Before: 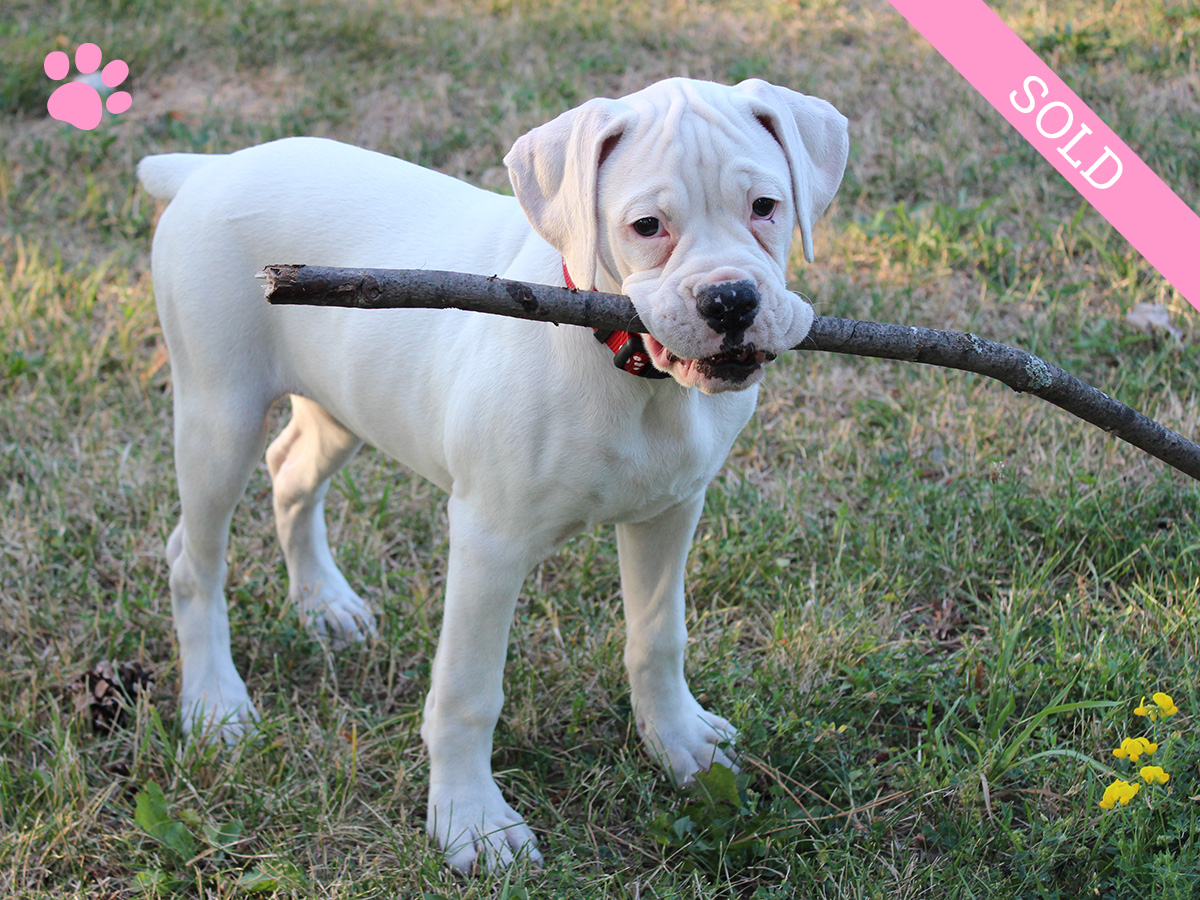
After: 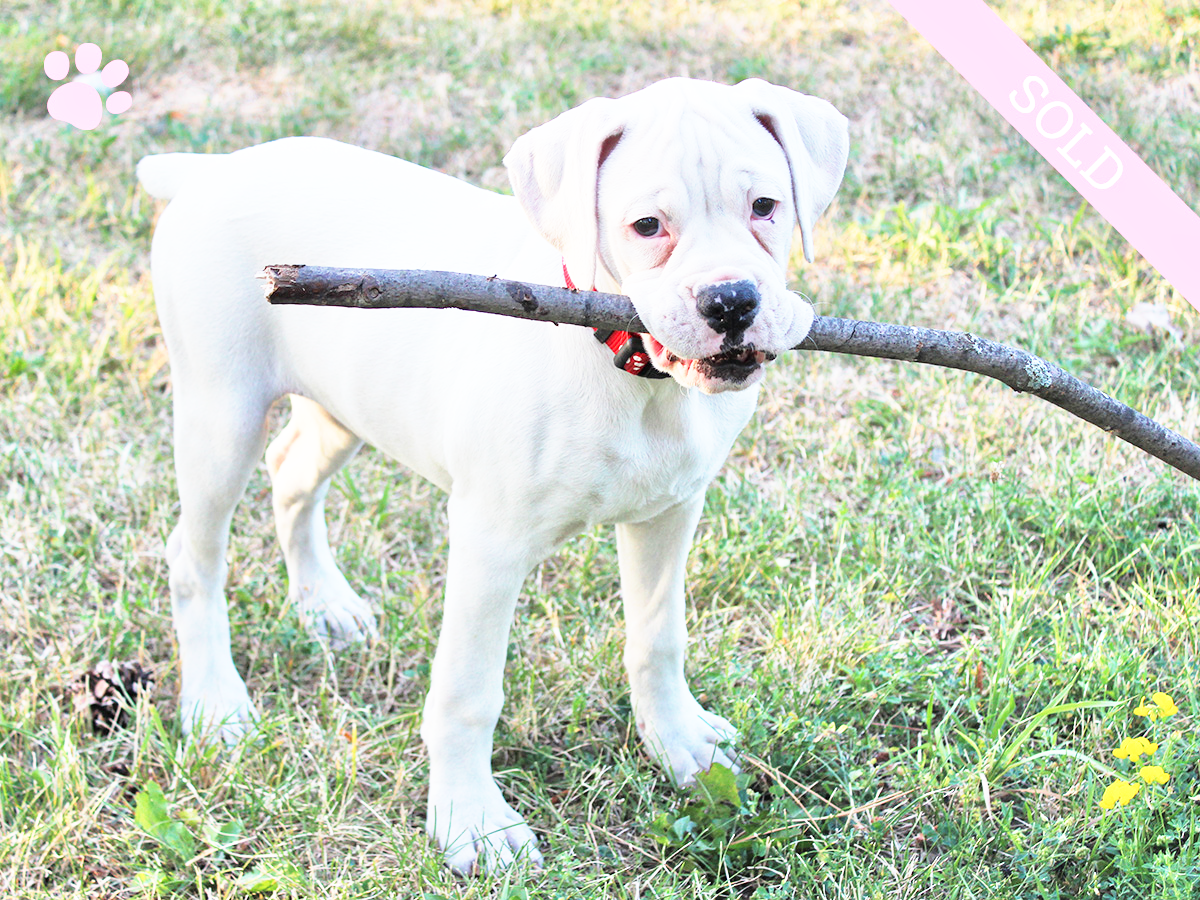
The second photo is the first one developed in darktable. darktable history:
base curve: curves: ch0 [(0, 0) (0.495, 0.917) (1, 1)], preserve colors none
tone equalizer: -7 EV 0.15 EV, -6 EV 0.6 EV, -5 EV 1.15 EV, -4 EV 1.33 EV, -3 EV 1.15 EV, -2 EV 0.6 EV, -1 EV 0.15 EV, mask exposure compensation -0.5 EV
